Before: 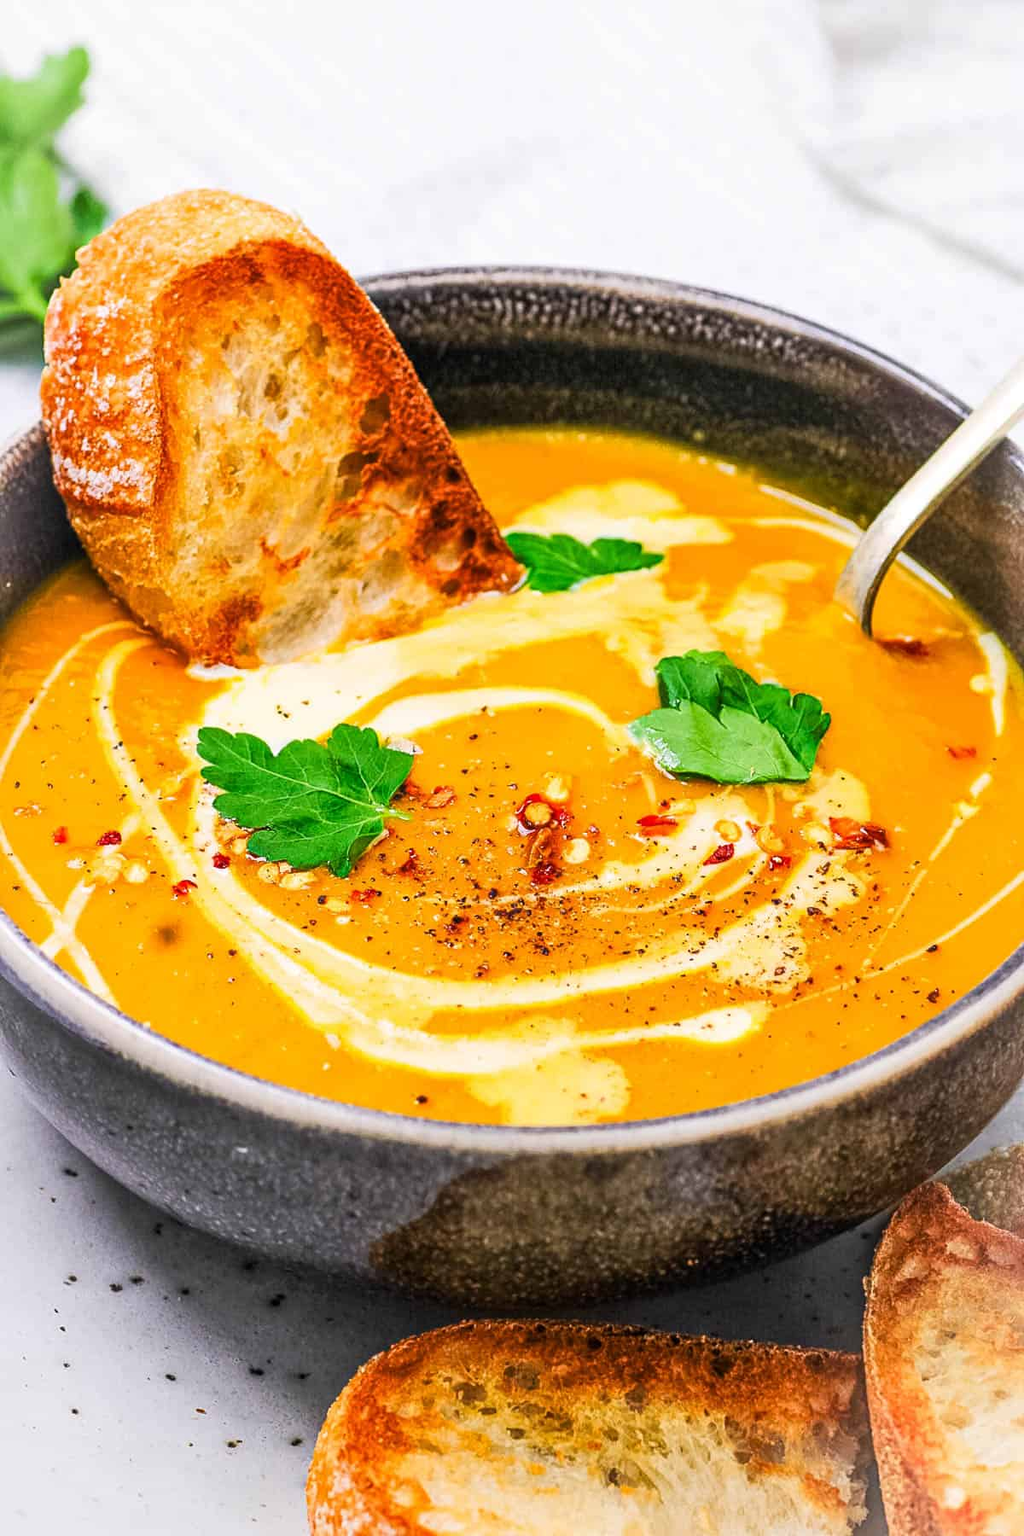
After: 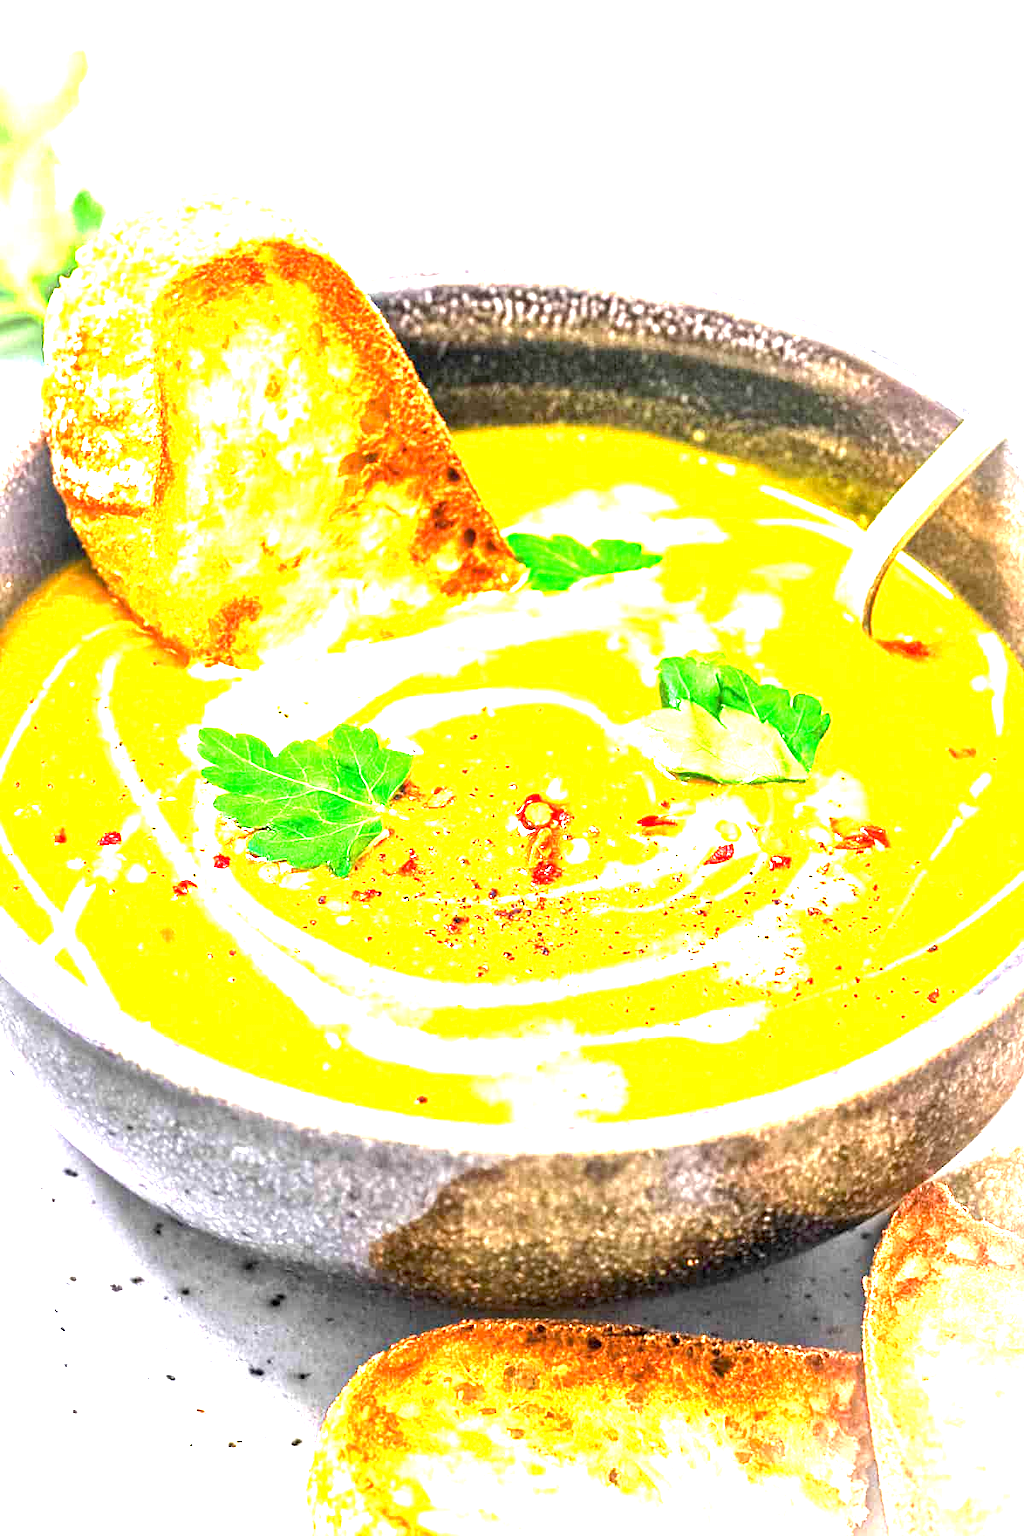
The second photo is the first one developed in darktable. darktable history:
exposure: black level correction 0.001, exposure 2.69 EV, compensate highlight preservation false
